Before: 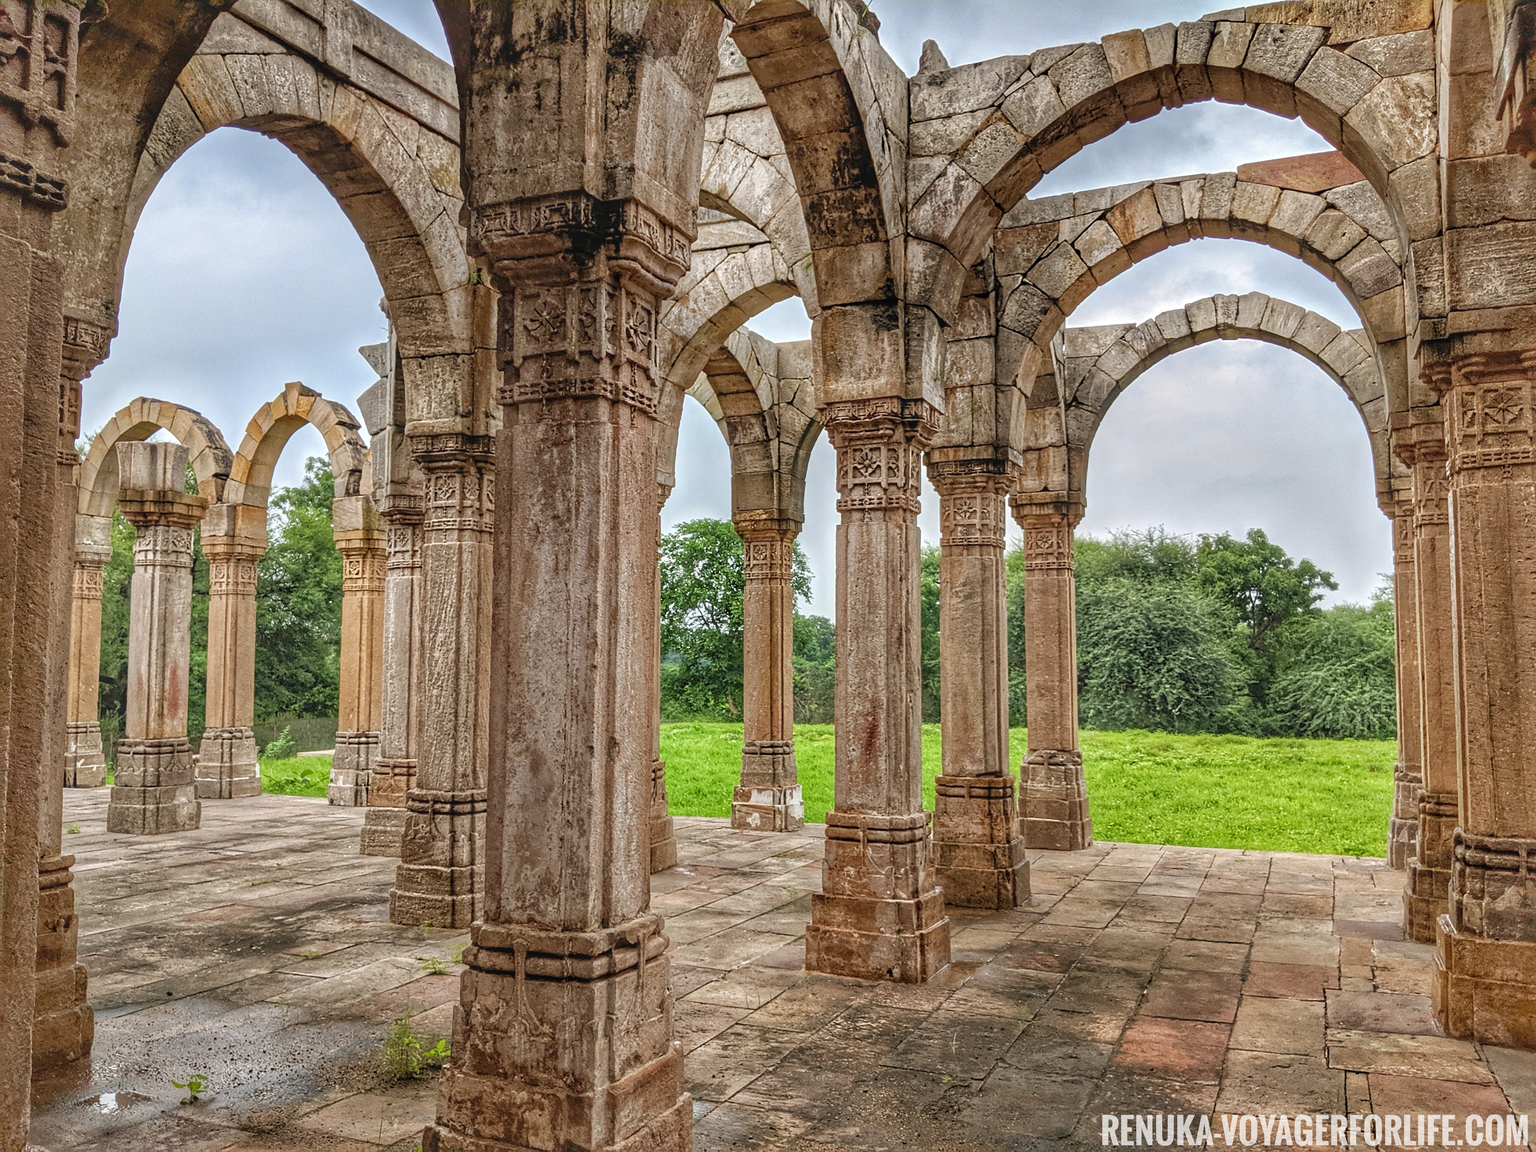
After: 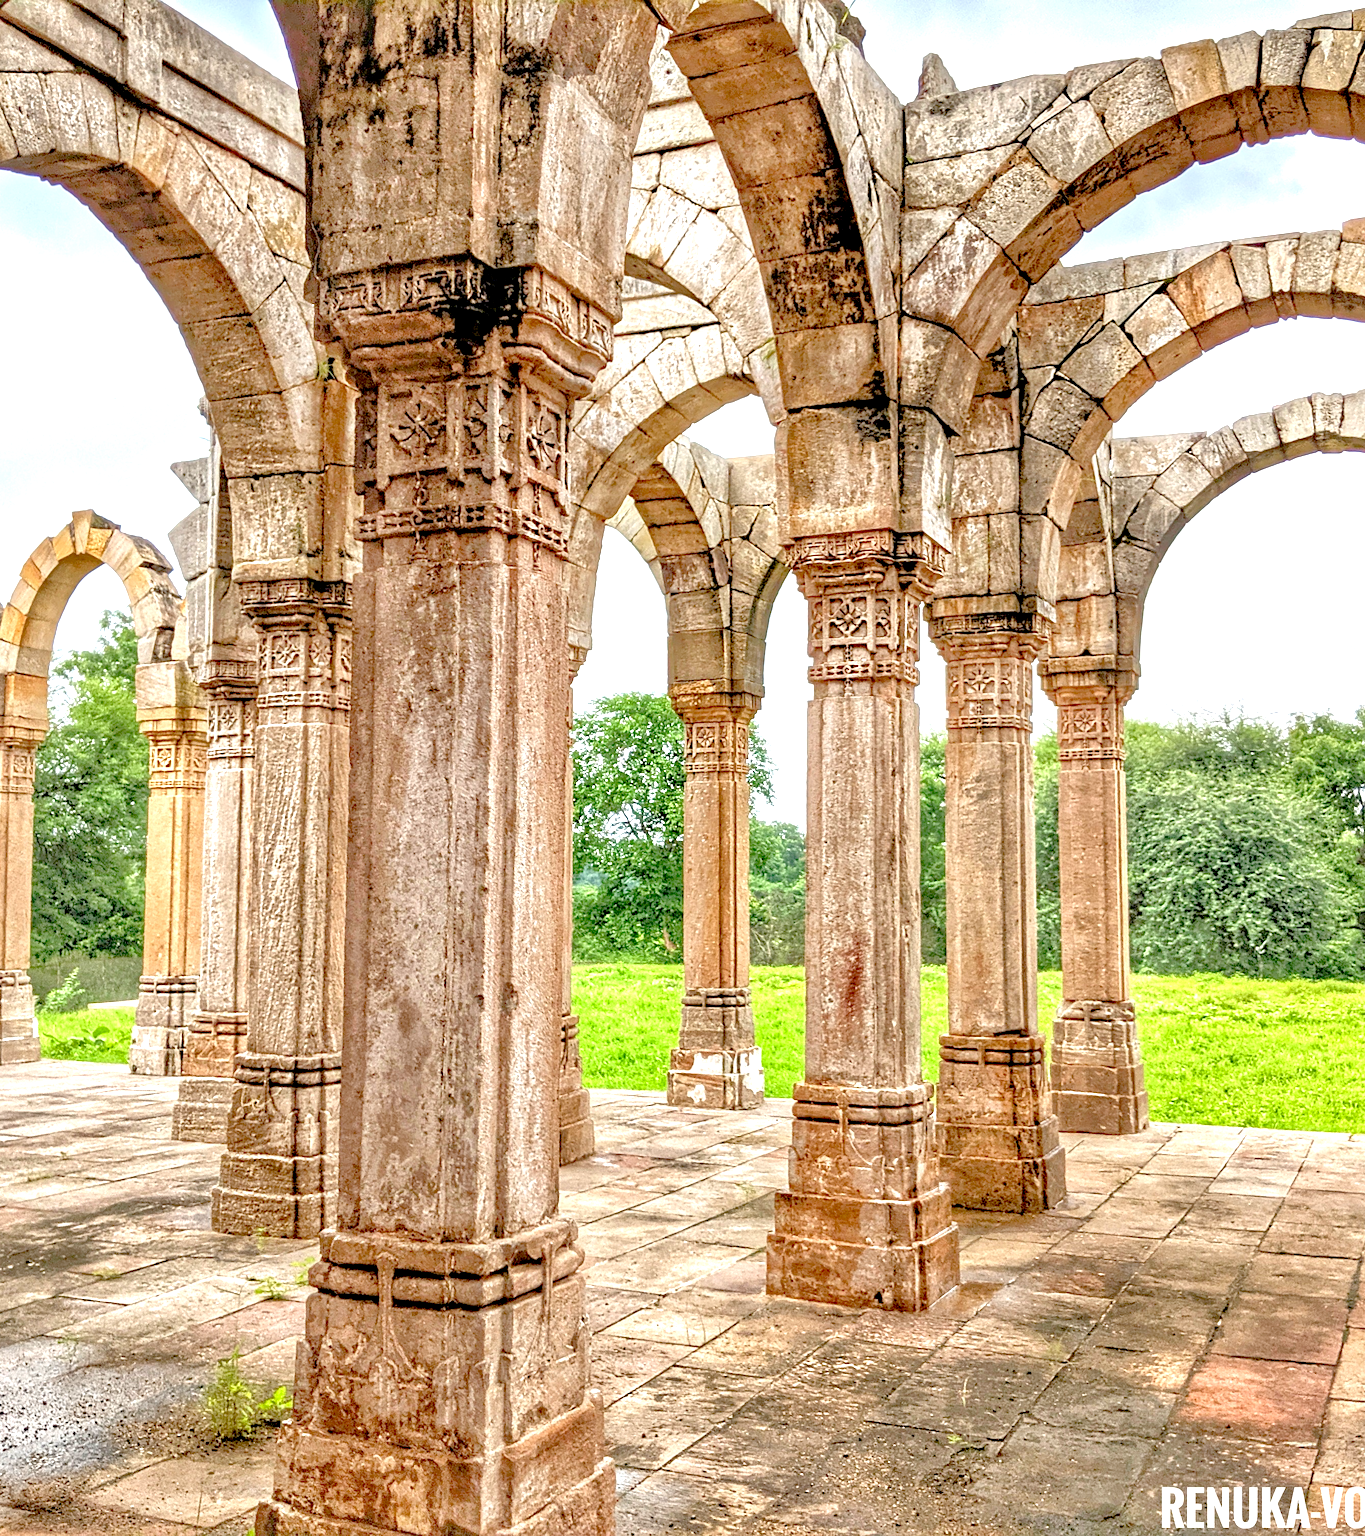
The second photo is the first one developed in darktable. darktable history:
tone equalizer: -7 EV 0.15 EV, -6 EV 0.6 EV, -5 EV 1.15 EV, -4 EV 1.33 EV, -3 EV 1.15 EV, -2 EV 0.6 EV, -1 EV 0.15 EV, mask exposure compensation -0.5 EV
crop and rotate: left 15.055%, right 18.278%
exposure: black level correction 0.011, exposure 1.088 EV, compensate exposure bias true, compensate highlight preservation false
